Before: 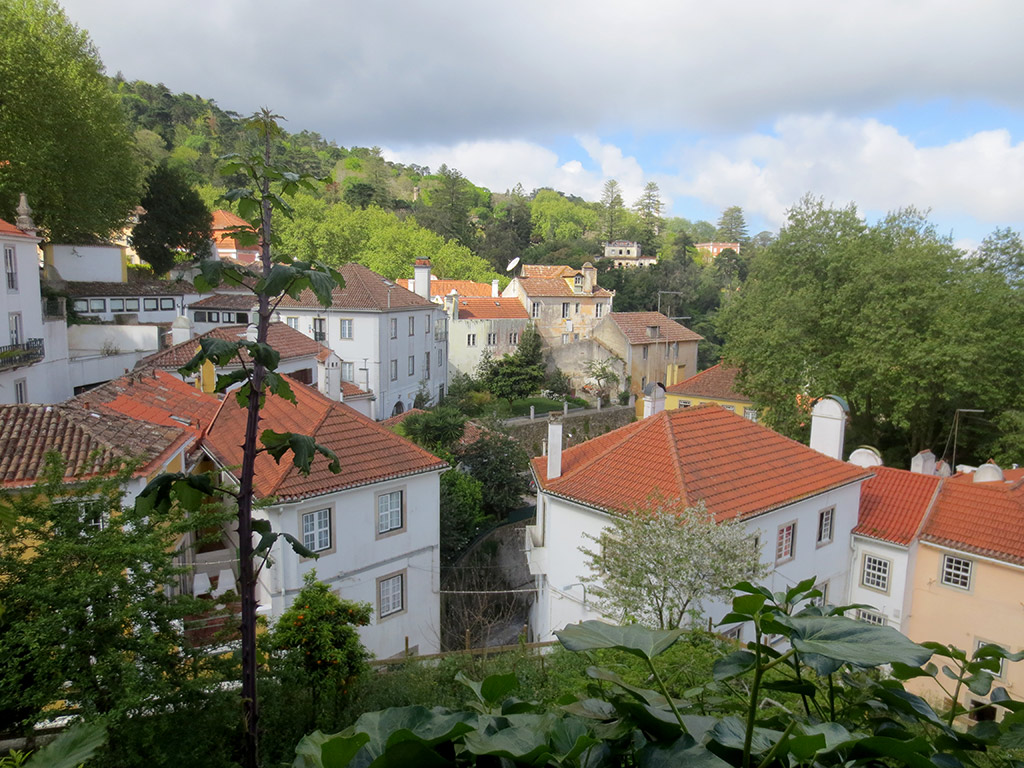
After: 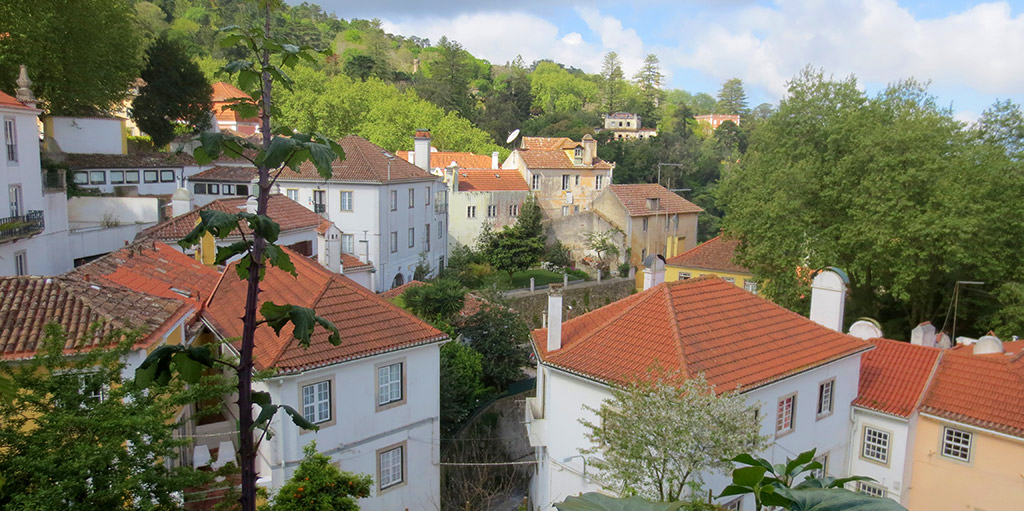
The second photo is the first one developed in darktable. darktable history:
crop: top 16.733%, bottom 16.68%
velvia: on, module defaults
